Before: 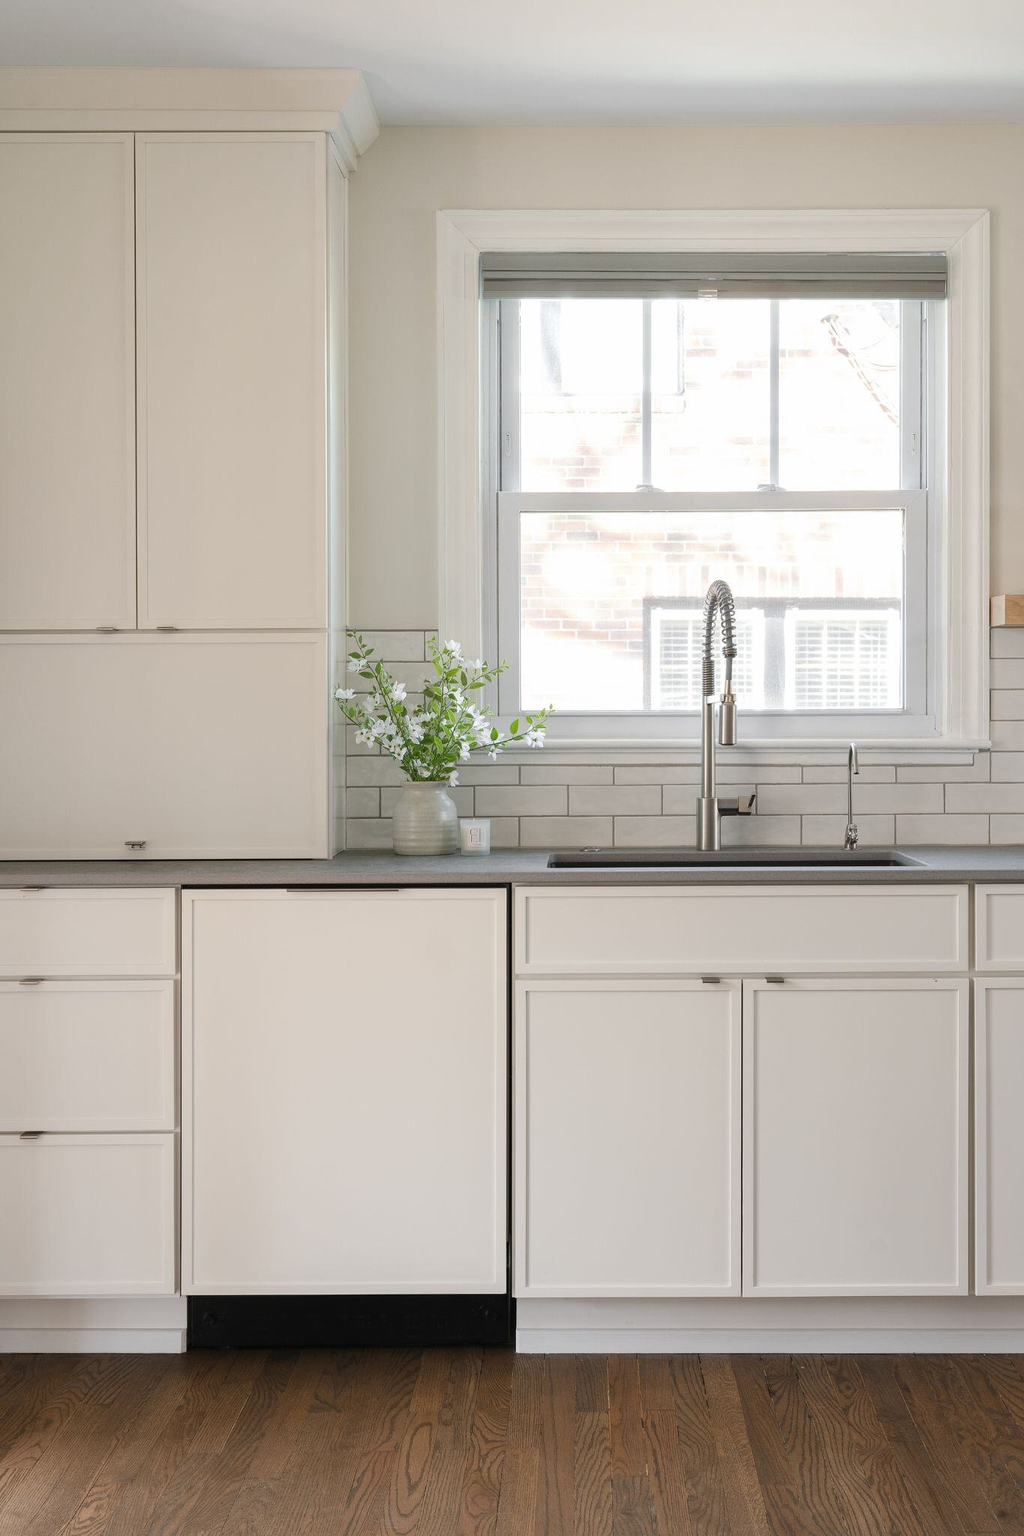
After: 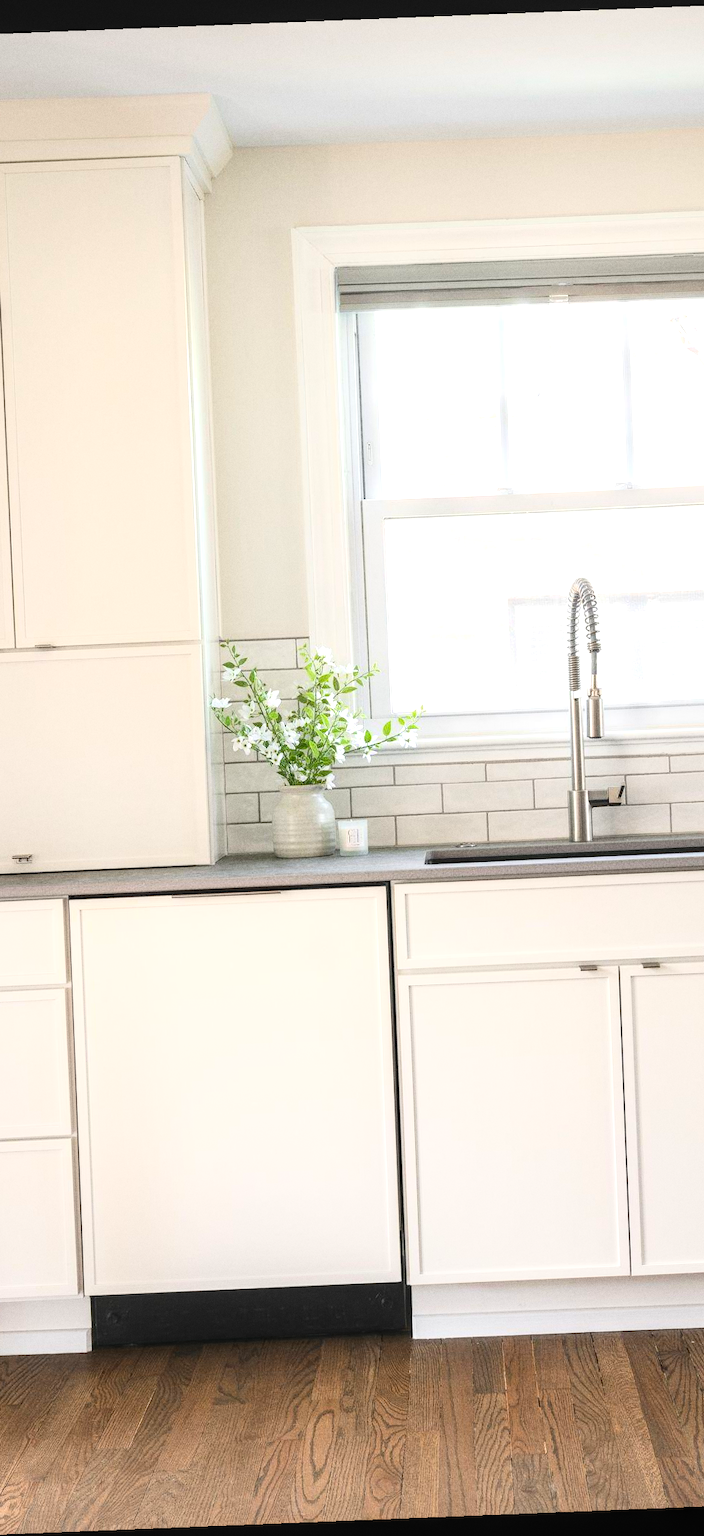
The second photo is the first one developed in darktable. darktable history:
crop and rotate: left 13.537%, right 19.796%
contrast brightness saturation: contrast 0.2, brightness 0.15, saturation 0.14
rotate and perspective: rotation -2.29°, automatic cropping off
exposure: exposure 0.6 EV, compensate highlight preservation false
grain: strength 26%
local contrast: on, module defaults
